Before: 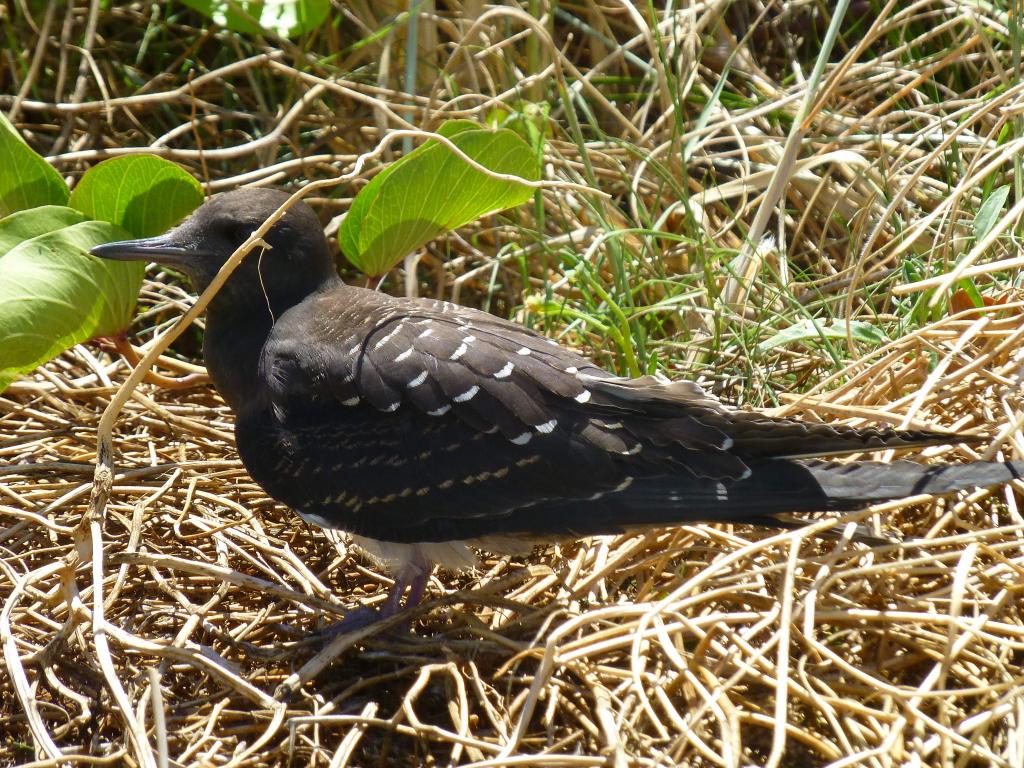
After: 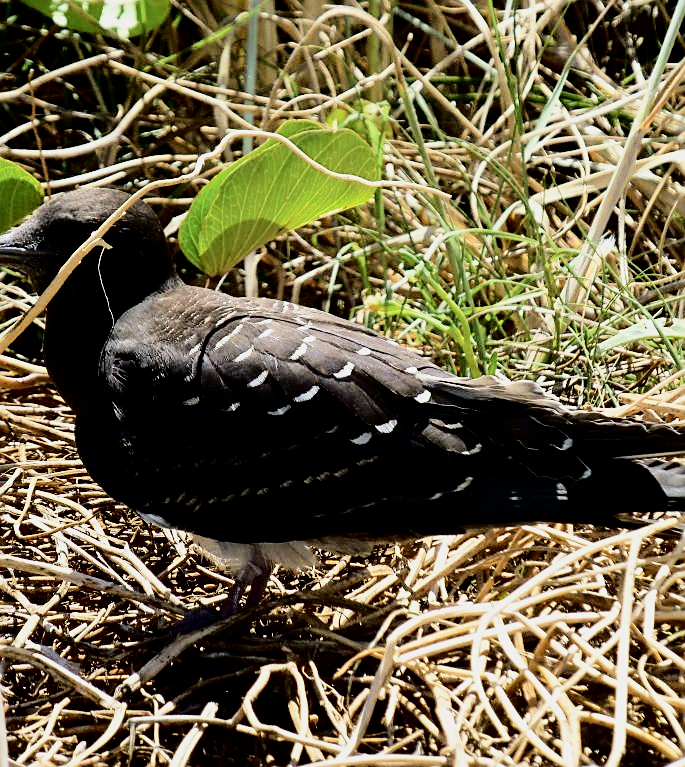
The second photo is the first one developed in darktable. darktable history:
tone curve: curves: ch0 [(0, 0) (0.003, 0) (0.011, 0.001) (0.025, 0.003) (0.044, 0.005) (0.069, 0.013) (0.1, 0.024) (0.136, 0.04) (0.177, 0.087) (0.224, 0.148) (0.277, 0.238) (0.335, 0.335) (0.399, 0.43) (0.468, 0.524) (0.543, 0.621) (0.623, 0.712) (0.709, 0.788) (0.801, 0.867) (0.898, 0.947) (1, 1)], color space Lab, independent channels, preserve colors none
sharpen: on, module defaults
filmic rgb: black relative exposure -7.49 EV, white relative exposure 5 EV, hardness 3.33, contrast 1.3
crop and rotate: left 15.721%, right 17.368%
